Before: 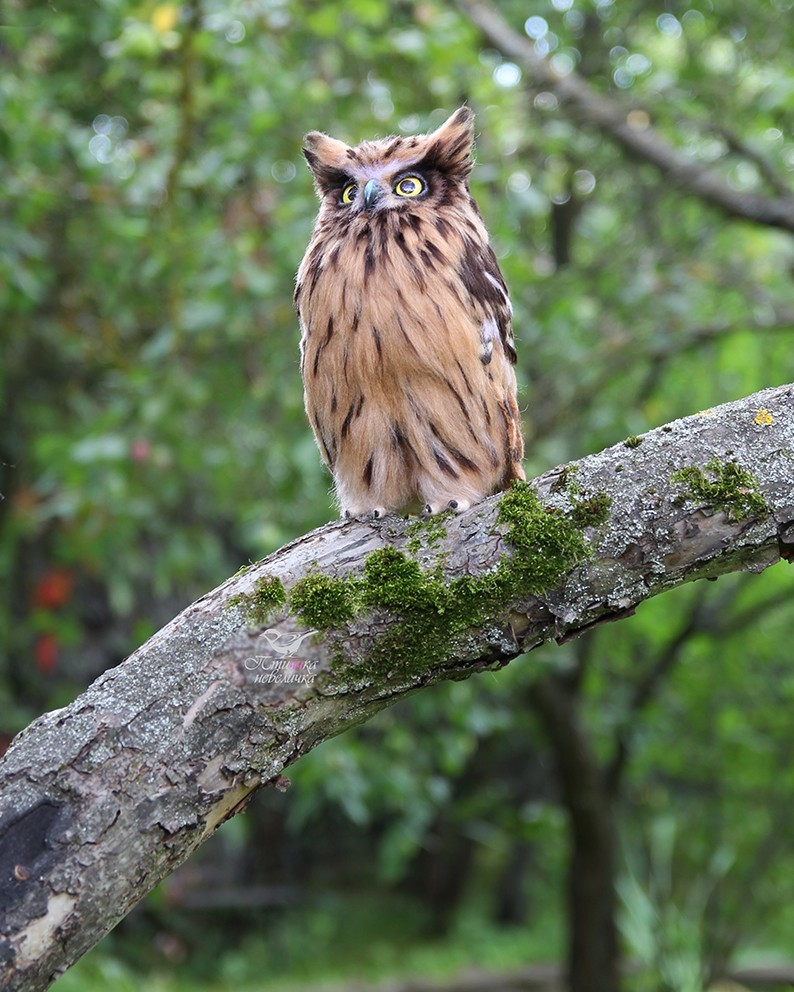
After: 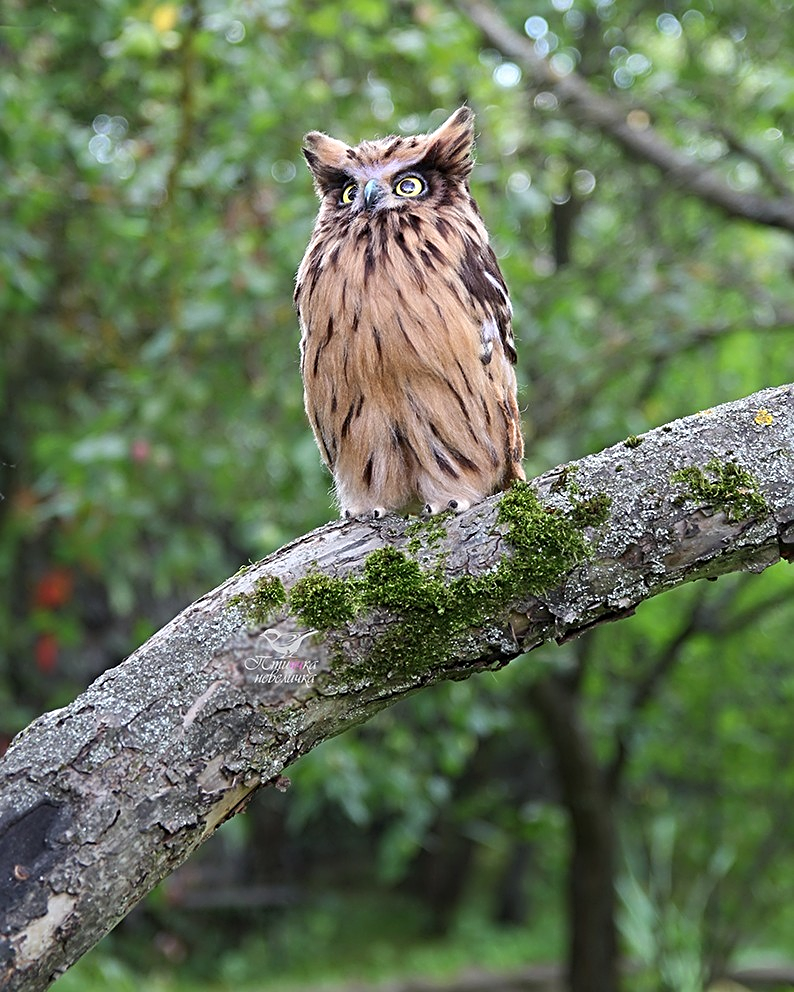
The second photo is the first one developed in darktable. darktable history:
sharpen: radius 2.788
